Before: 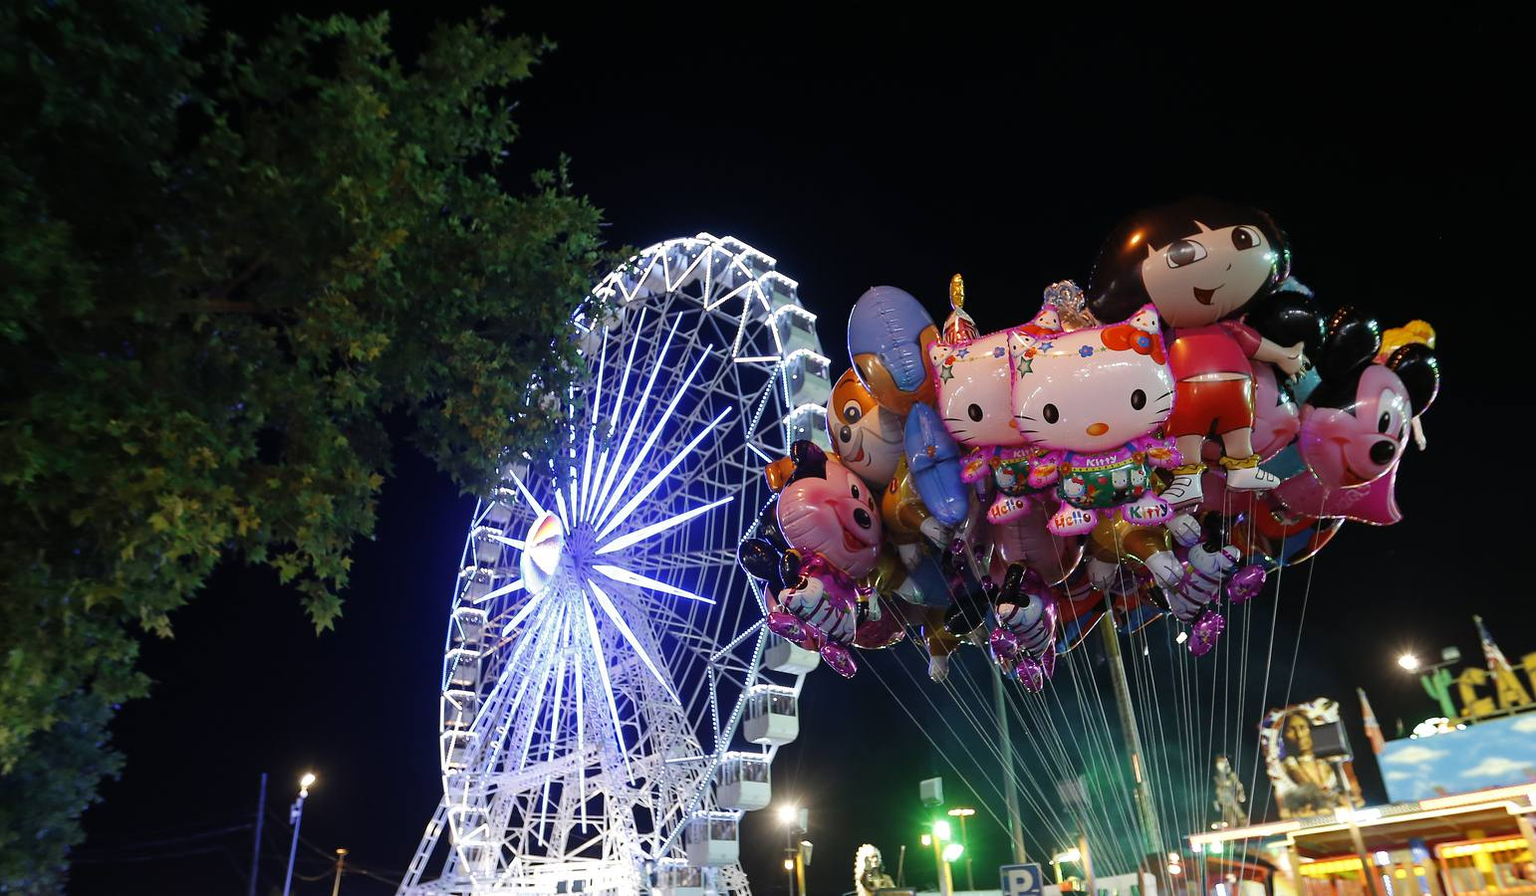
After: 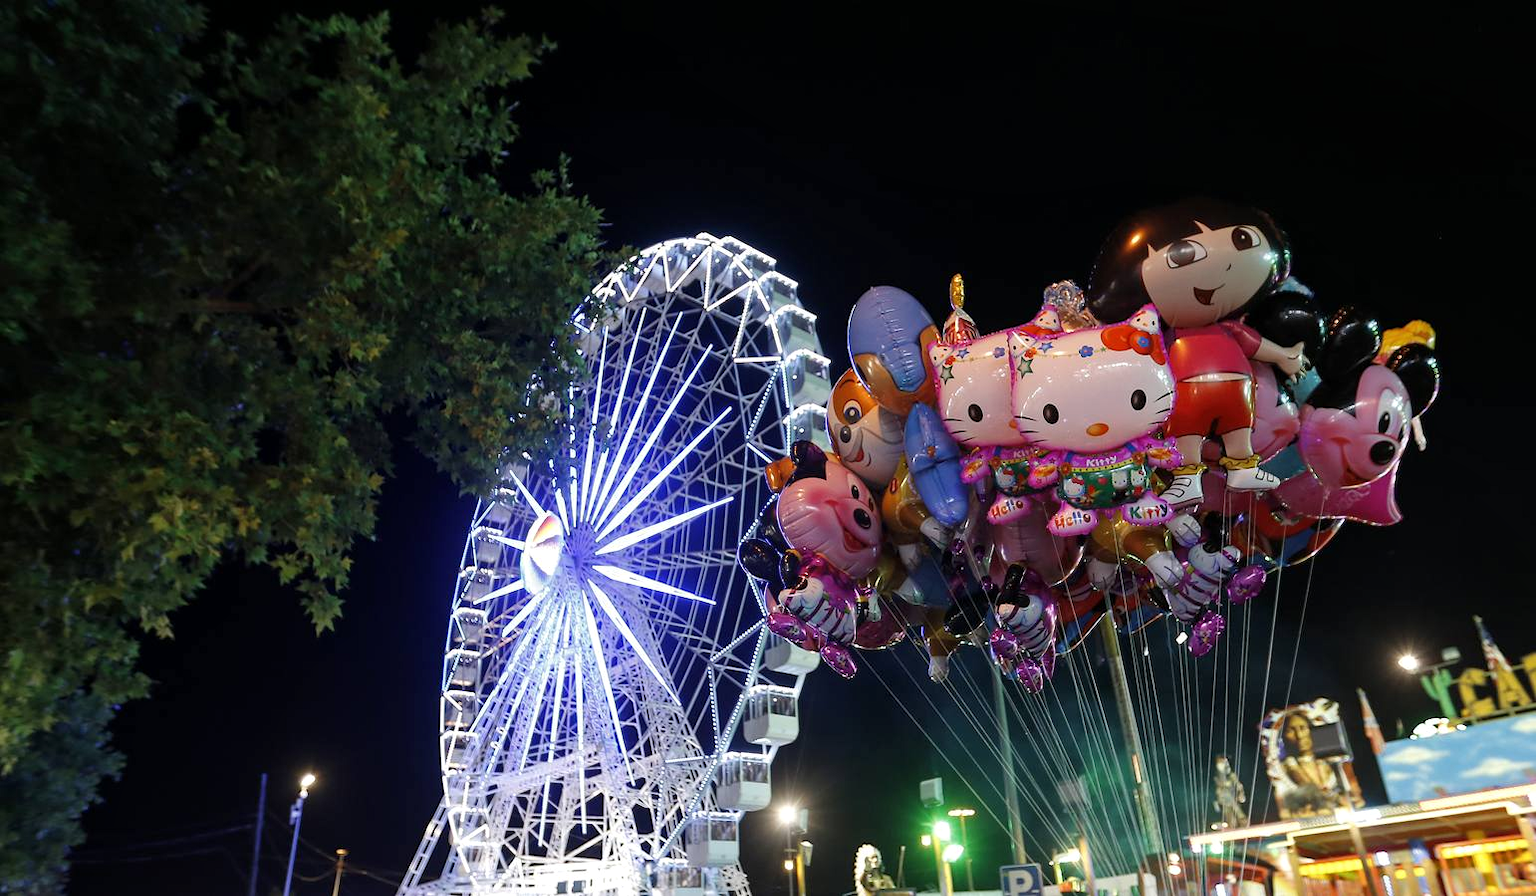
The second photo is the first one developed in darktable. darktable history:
local contrast: highlights 100%, shadows 98%, detail 120%, midtone range 0.2
